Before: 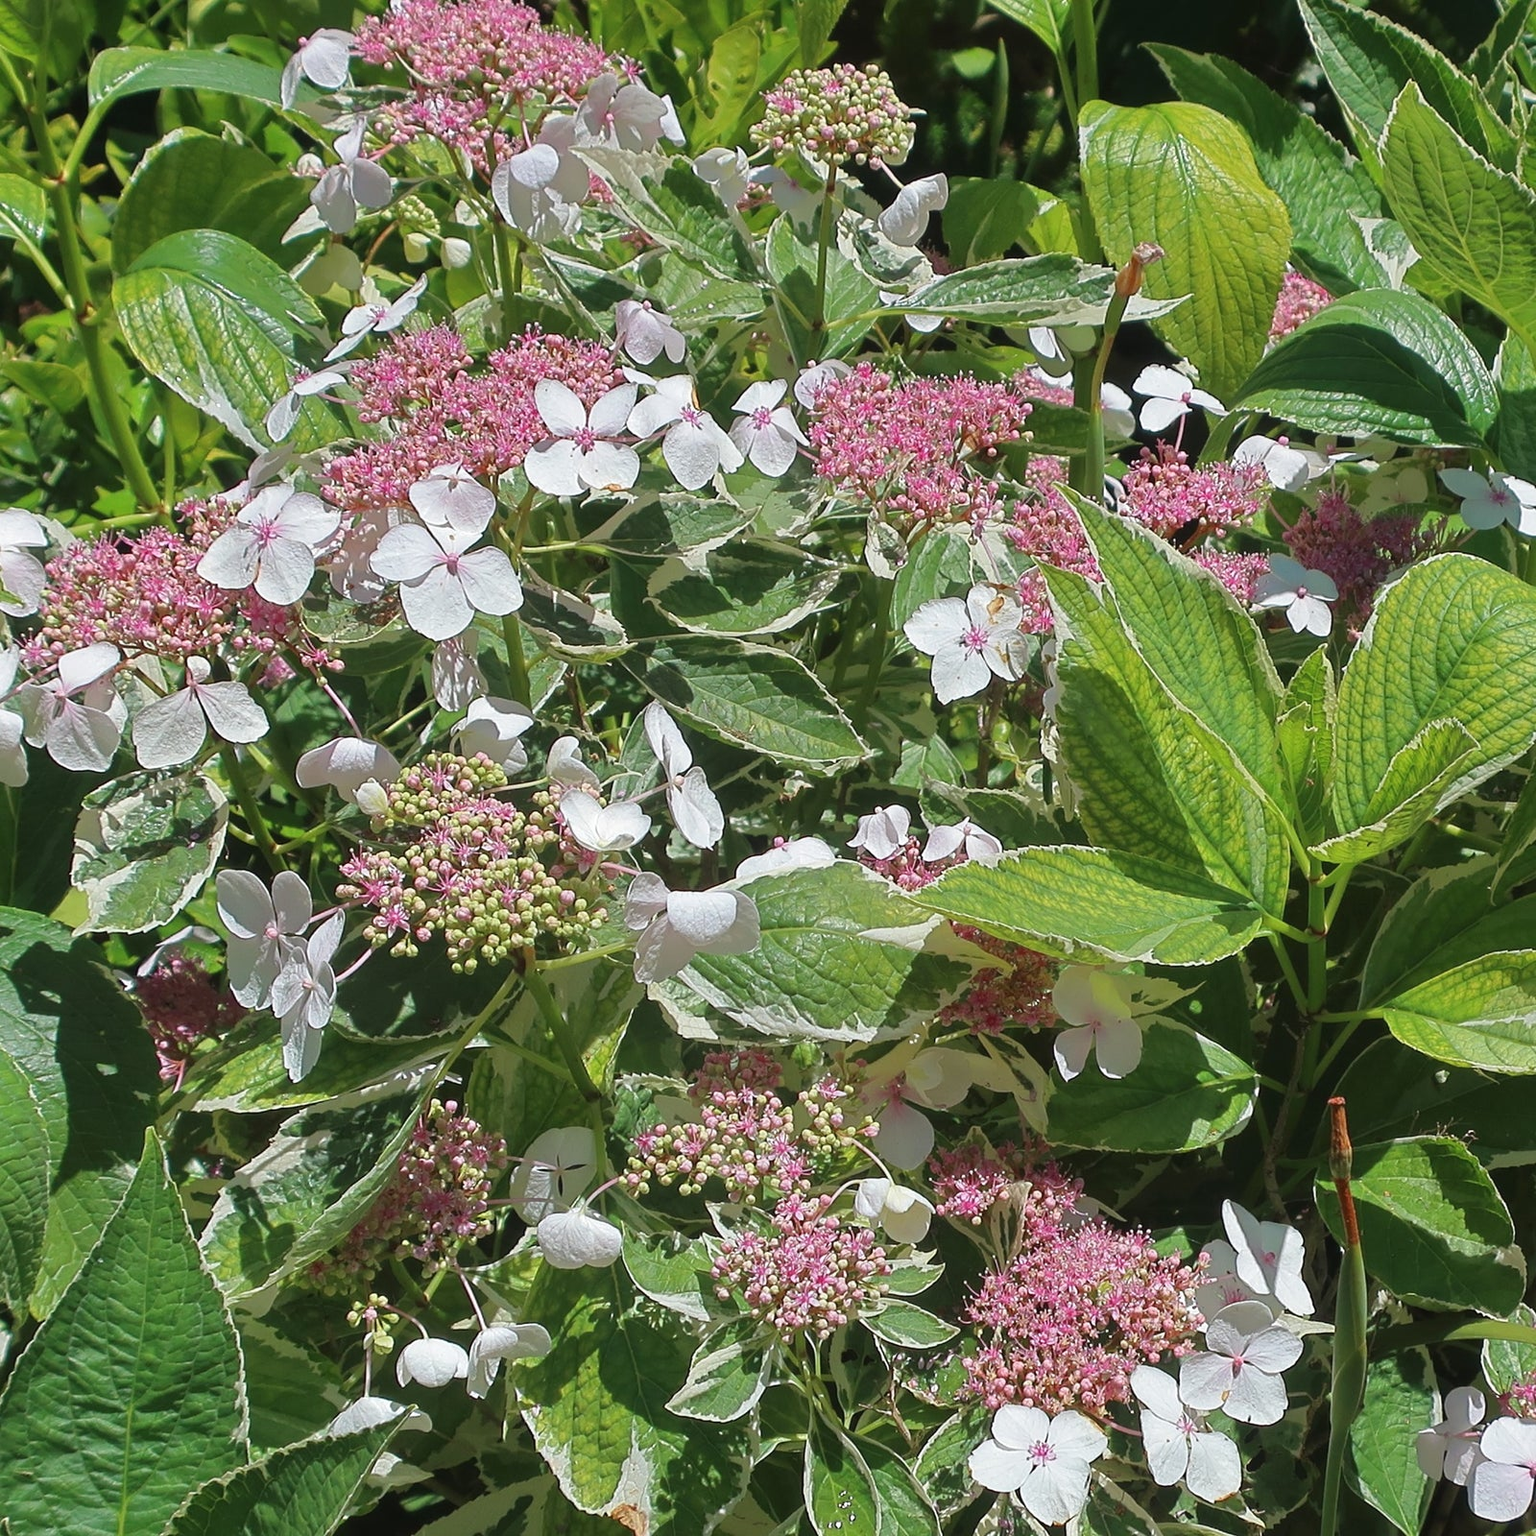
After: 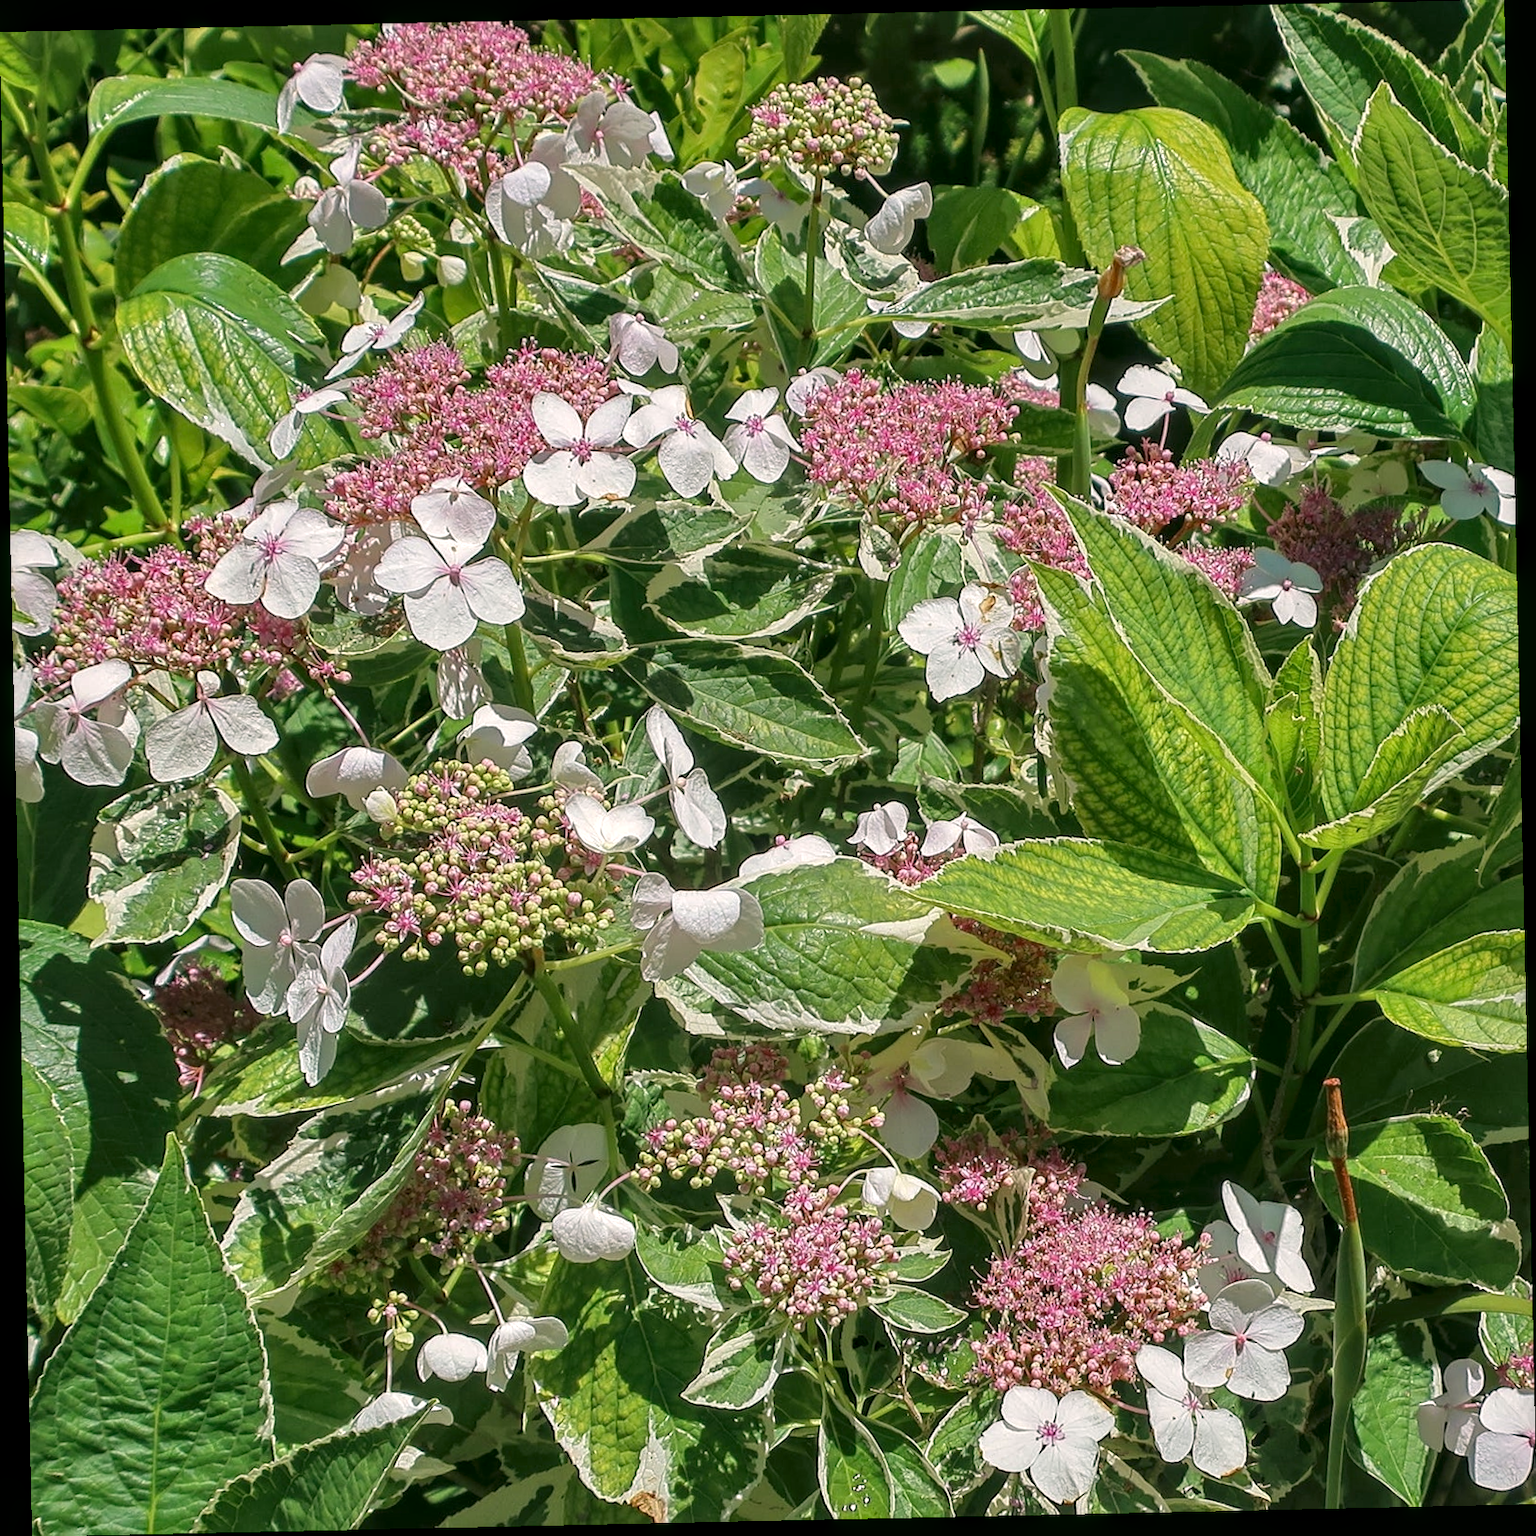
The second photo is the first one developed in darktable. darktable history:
rotate and perspective: rotation -1.24°, automatic cropping off
local contrast: highlights 61%, detail 143%, midtone range 0.428
color correction: highlights a* 4.02, highlights b* 4.98, shadows a* -7.55, shadows b* 4.98
